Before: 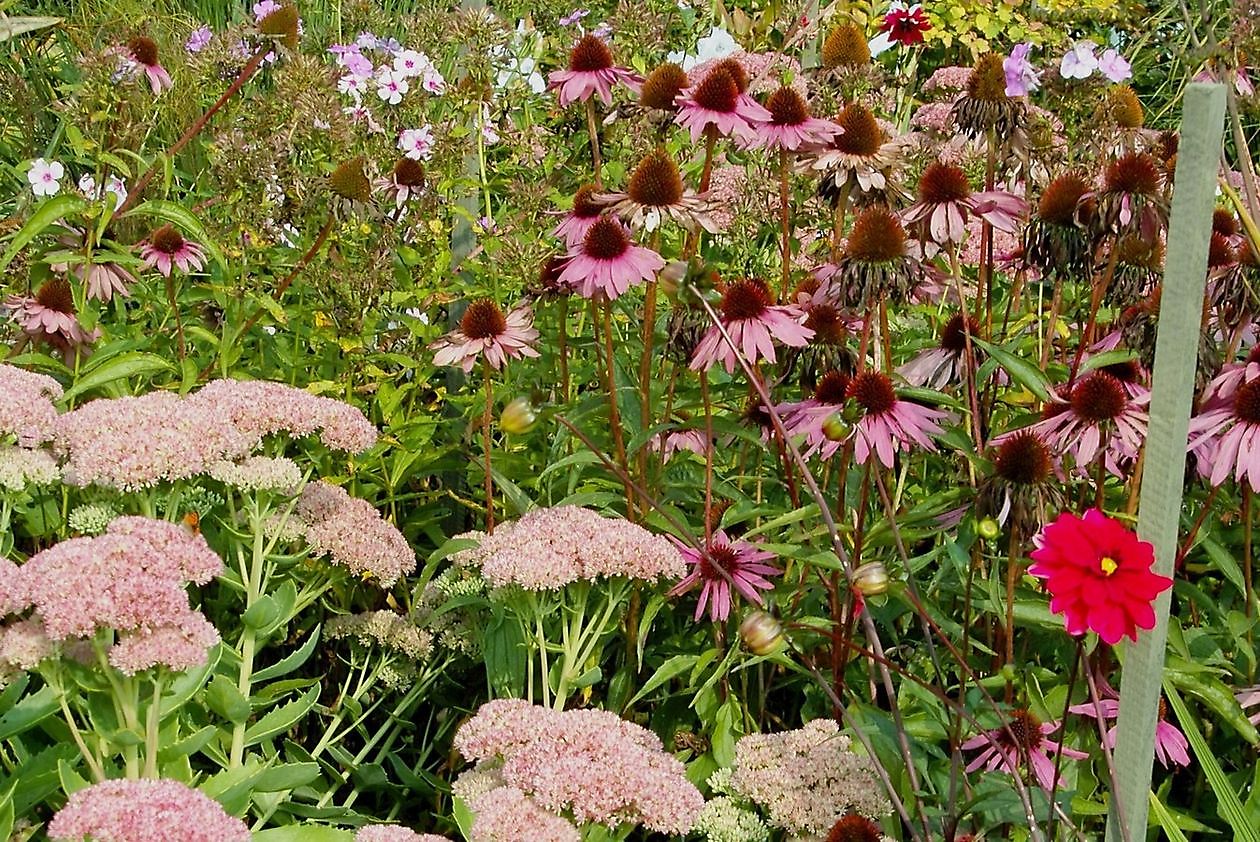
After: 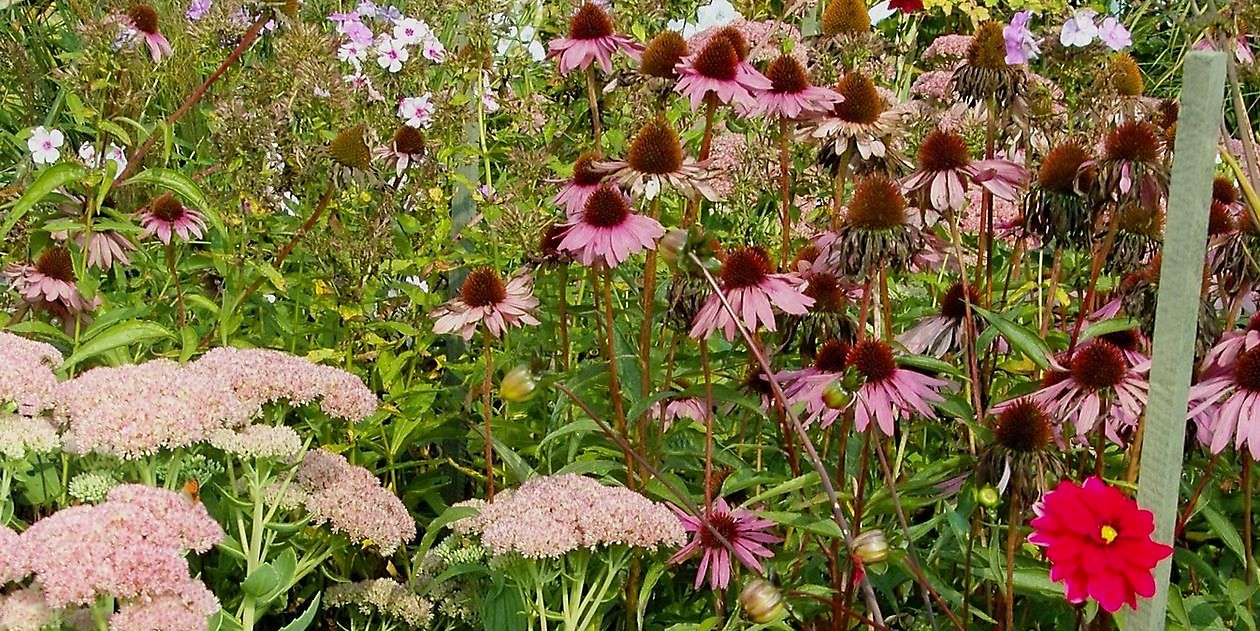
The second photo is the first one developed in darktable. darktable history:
crop: top 3.857%, bottom 21.132%
shadows and highlights: shadows -21.3, highlights 100, soften with gaussian
